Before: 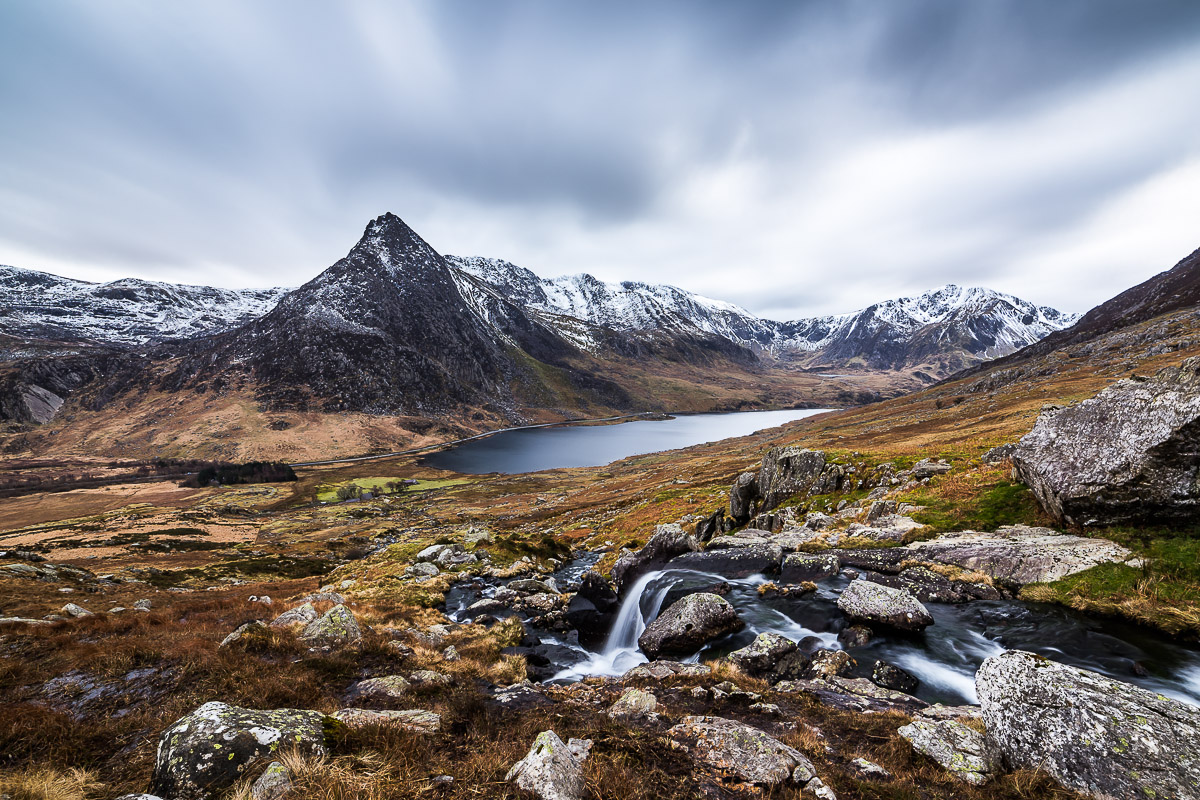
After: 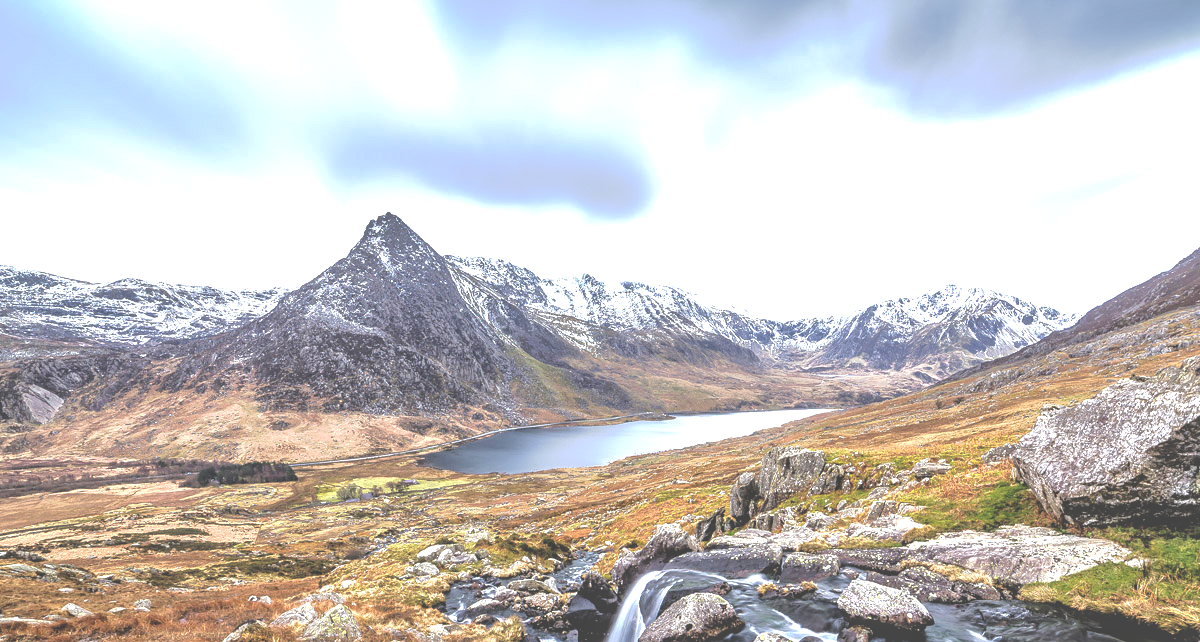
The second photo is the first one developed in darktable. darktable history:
local contrast: on, module defaults
tone equalizer: -7 EV 0.15 EV, -6 EV 0.6 EV, -5 EV 1.15 EV, -4 EV 1.33 EV, -3 EV 1.15 EV, -2 EV 0.6 EV, -1 EV 0.15 EV, mask exposure compensation -0.5 EV
exposure: black level correction 0, exposure 0.9 EV, compensate highlight preservation false
tone curve: curves: ch0 [(0, 0) (0.003, 0.298) (0.011, 0.298) (0.025, 0.298) (0.044, 0.3) (0.069, 0.302) (0.1, 0.312) (0.136, 0.329) (0.177, 0.354) (0.224, 0.376) (0.277, 0.408) (0.335, 0.453) (0.399, 0.503) (0.468, 0.562) (0.543, 0.623) (0.623, 0.686) (0.709, 0.754) (0.801, 0.825) (0.898, 0.873) (1, 1)], preserve colors none
crop: bottom 19.644%
